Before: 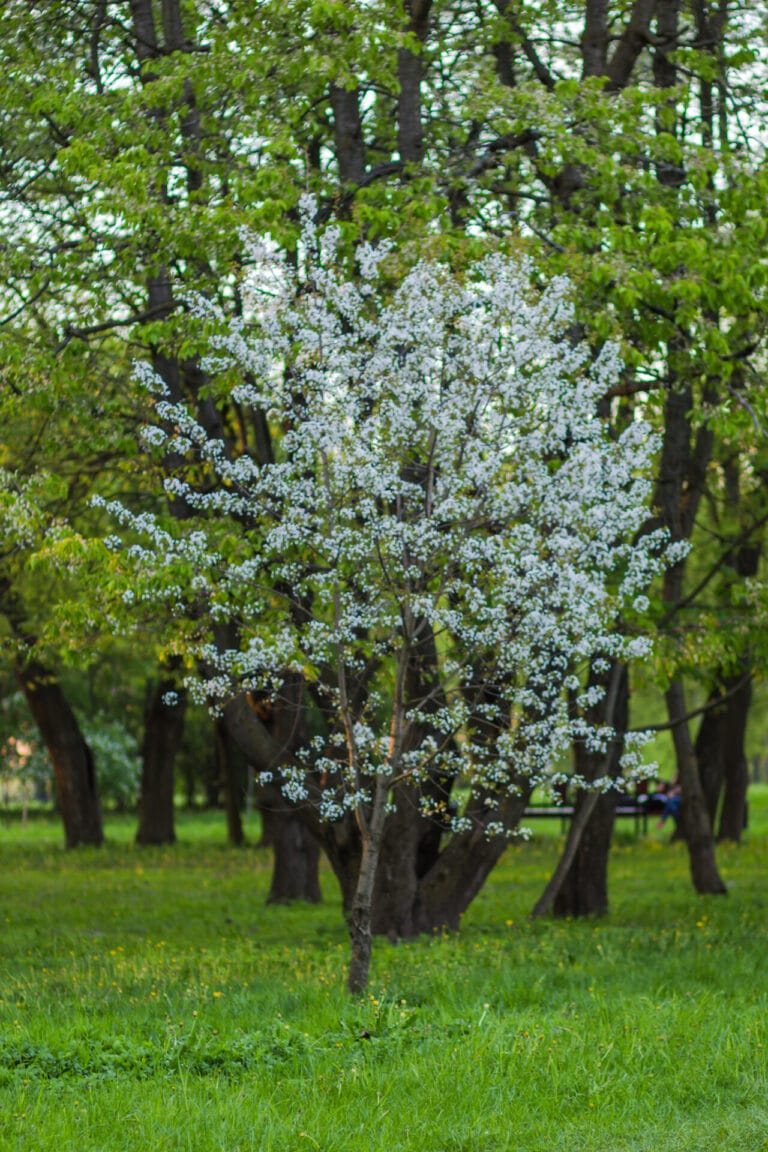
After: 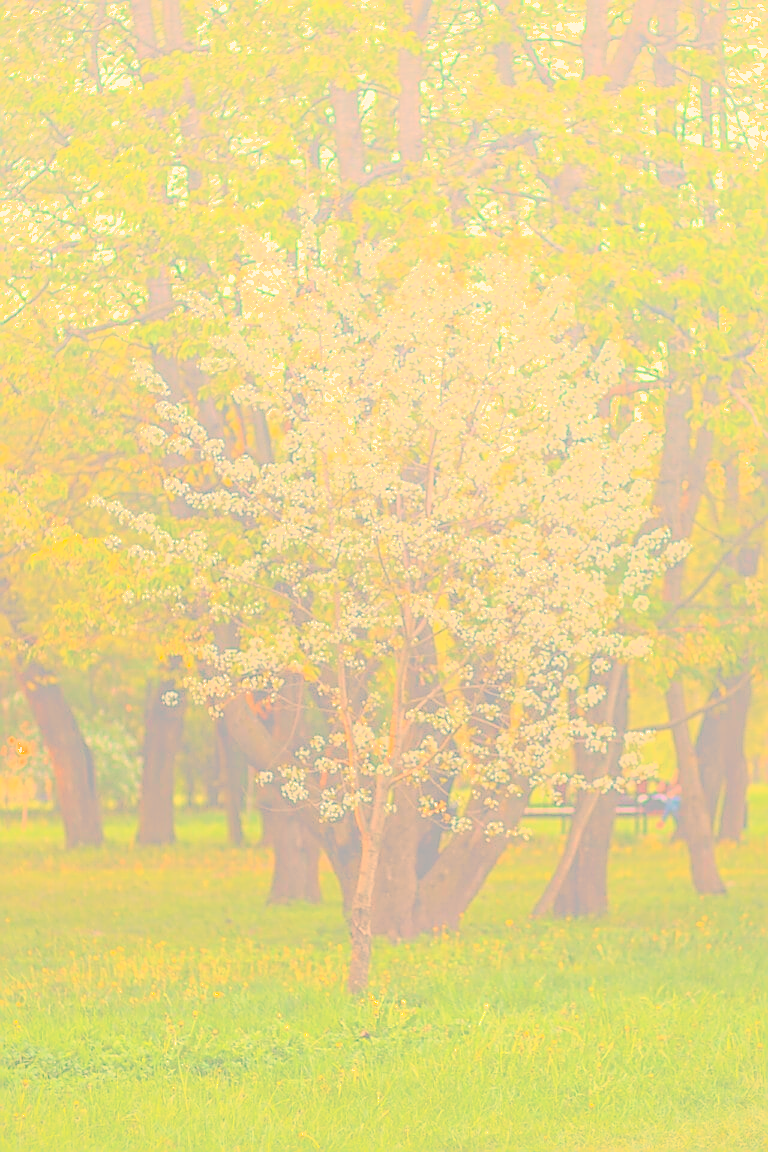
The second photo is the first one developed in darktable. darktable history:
shadows and highlights: shadows 40, highlights -60
white balance: red 1.467, blue 0.684
exposure: black level correction 0.001, compensate highlight preservation false
sharpen: radius 1.4, amount 1.25, threshold 0.7
bloom: size 70%, threshold 25%, strength 70%
